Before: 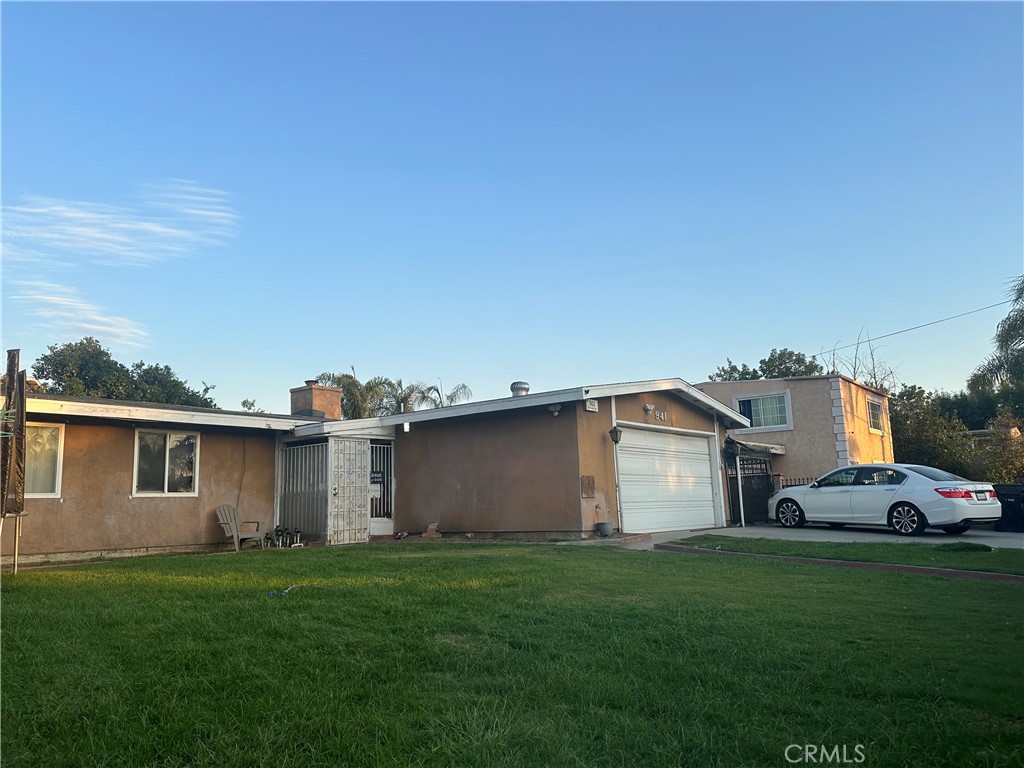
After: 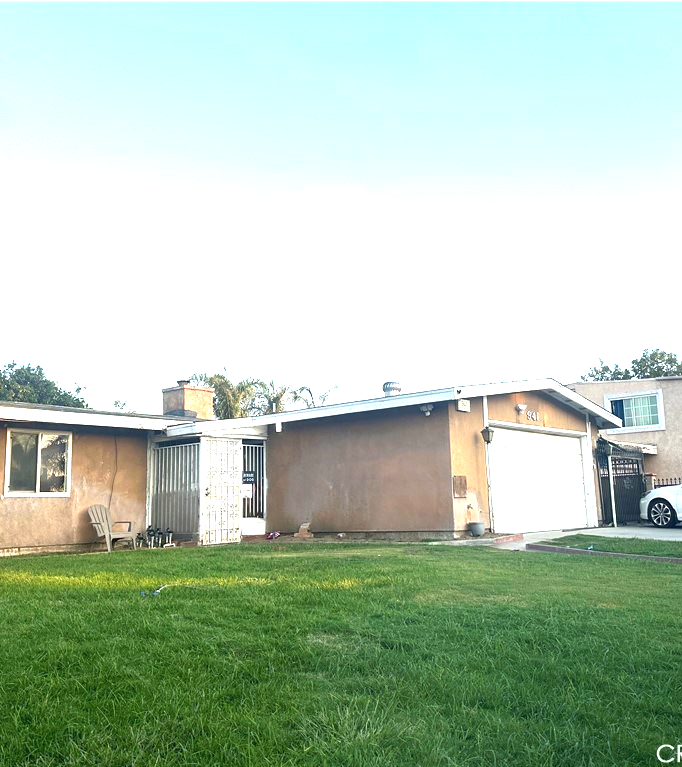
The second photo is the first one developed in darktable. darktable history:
exposure: black level correction 0, exposure 1.956 EV, compensate highlight preservation false
tone curve: curves: ch0 [(0, 0) (0.641, 0.595) (1, 1)], color space Lab, independent channels, preserve colors none
crop and rotate: left 12.505%, right 20.82%
